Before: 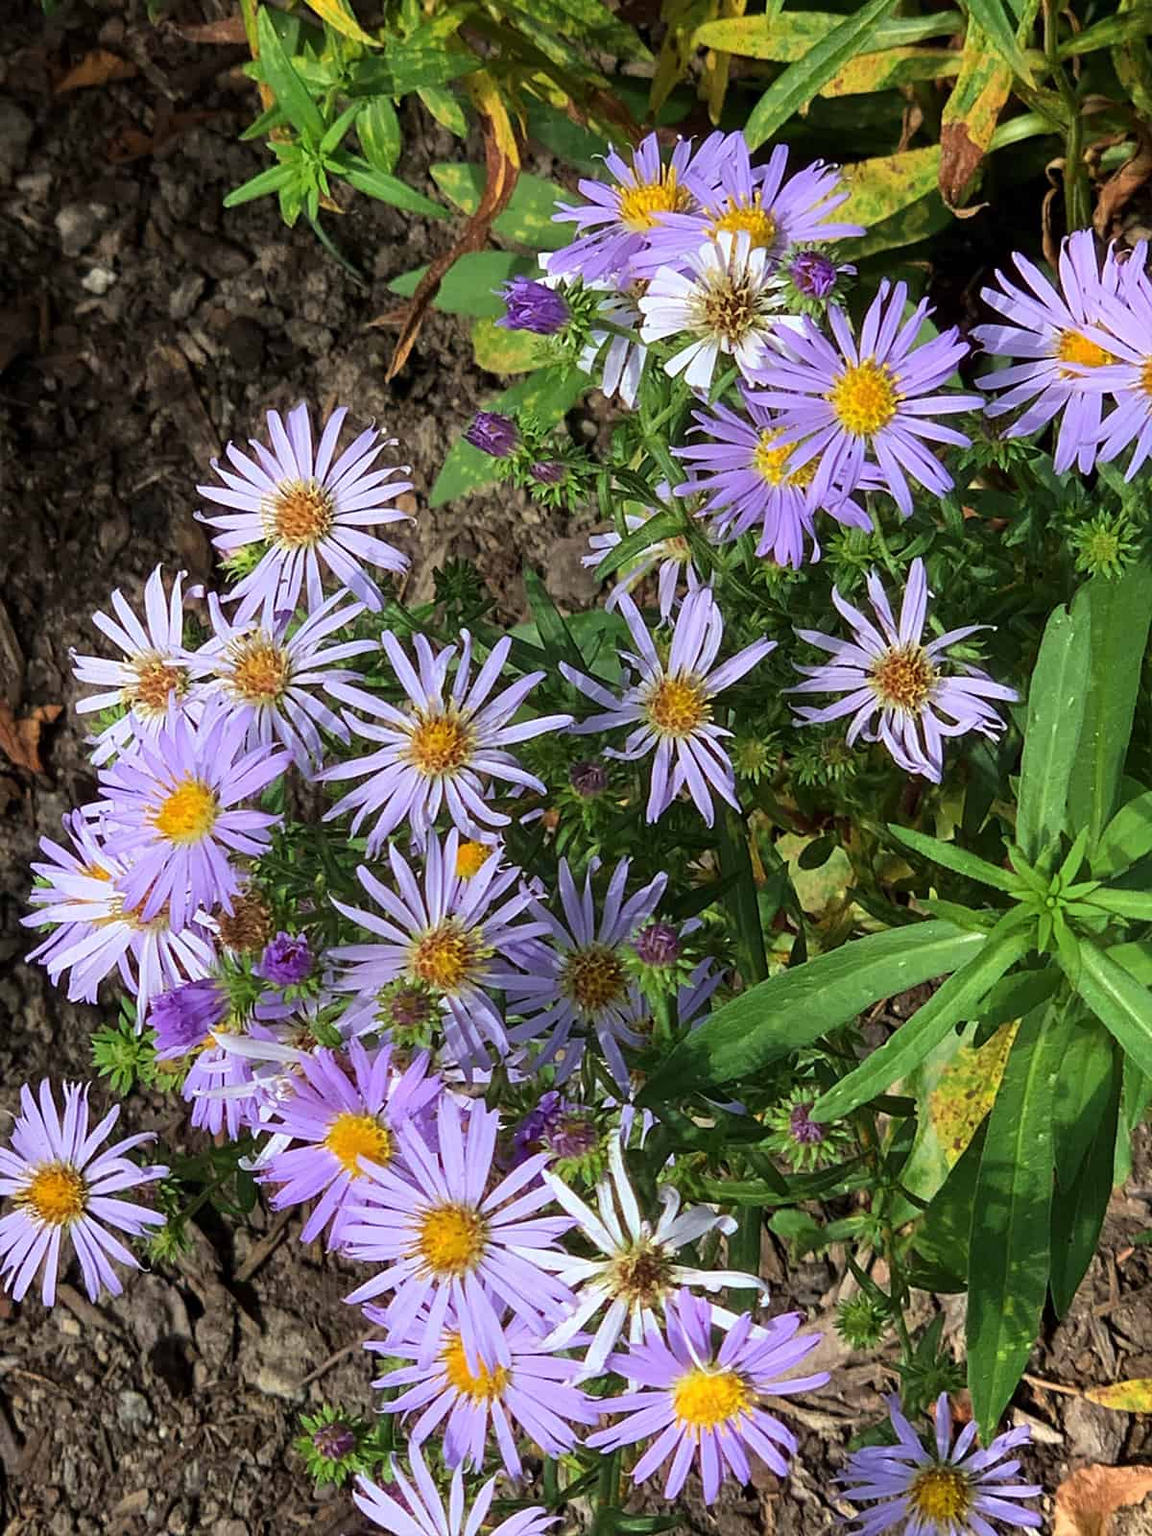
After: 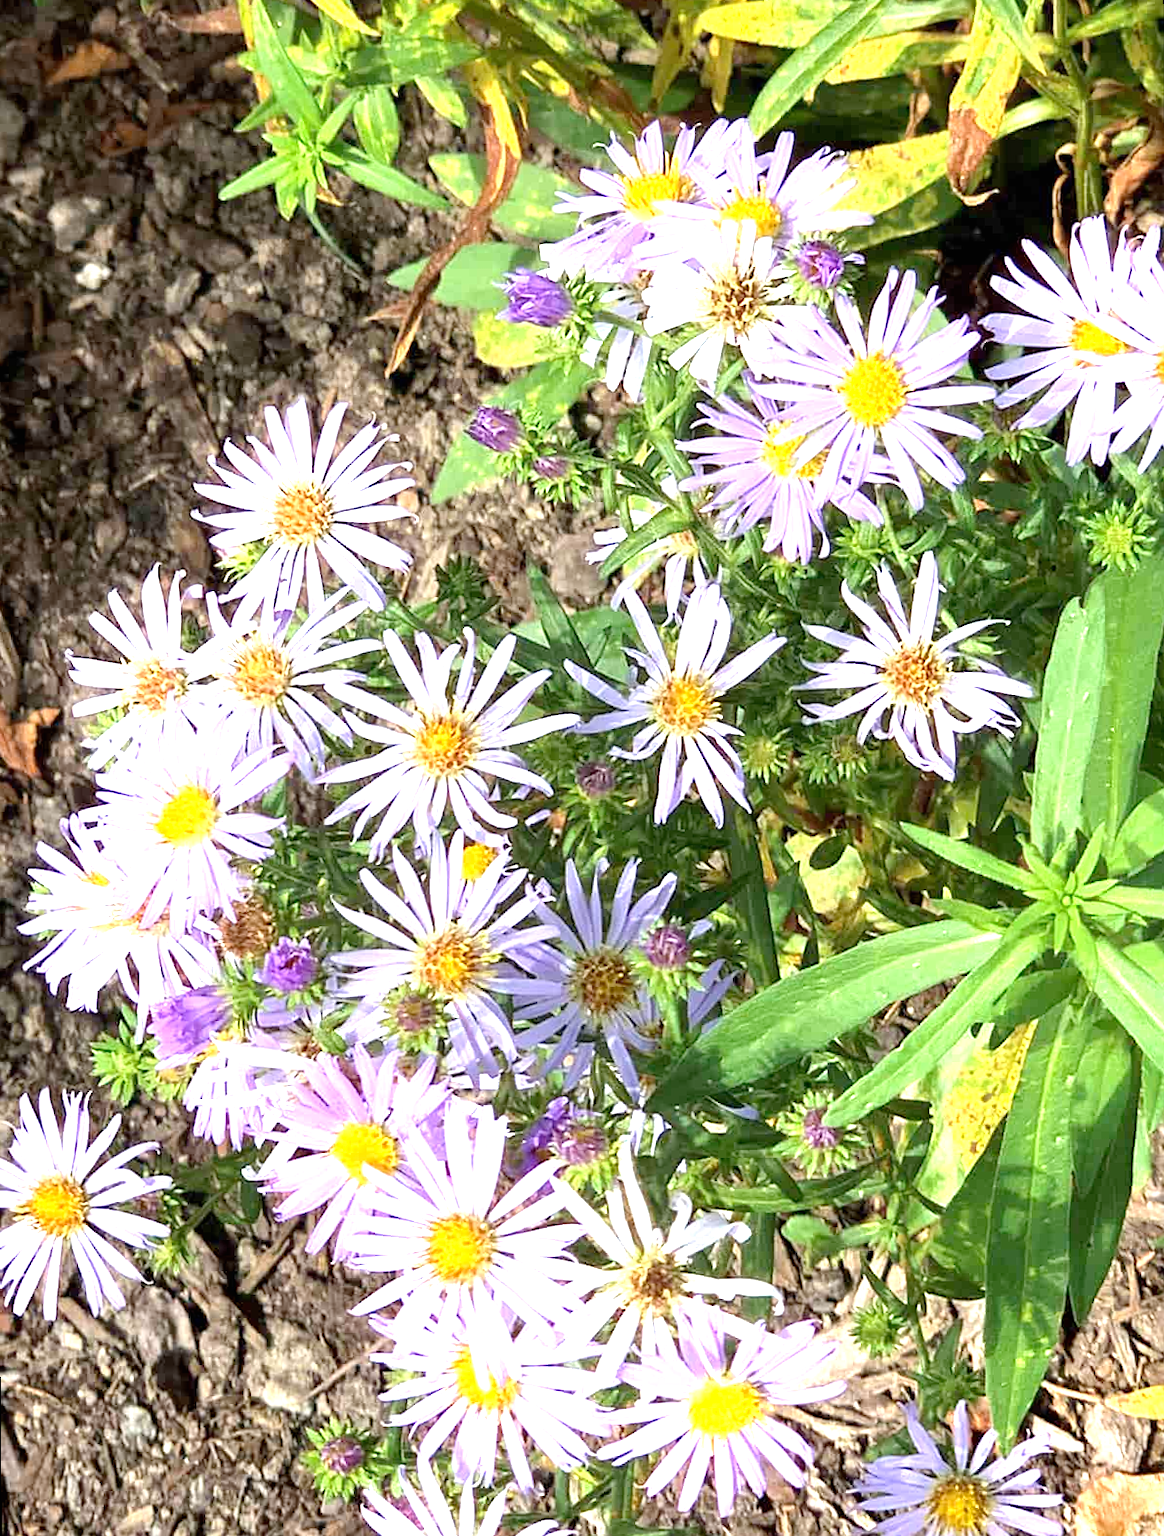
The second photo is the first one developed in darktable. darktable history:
rotate and perspective: rotation -0.45°, automatic cropping original format, crop left 0.008, crop right 0.992, crop top 0.012, crop bottom 0.988
exposure: black level correction 0, exposure 1.3 EV, compensate highlight preservation false
